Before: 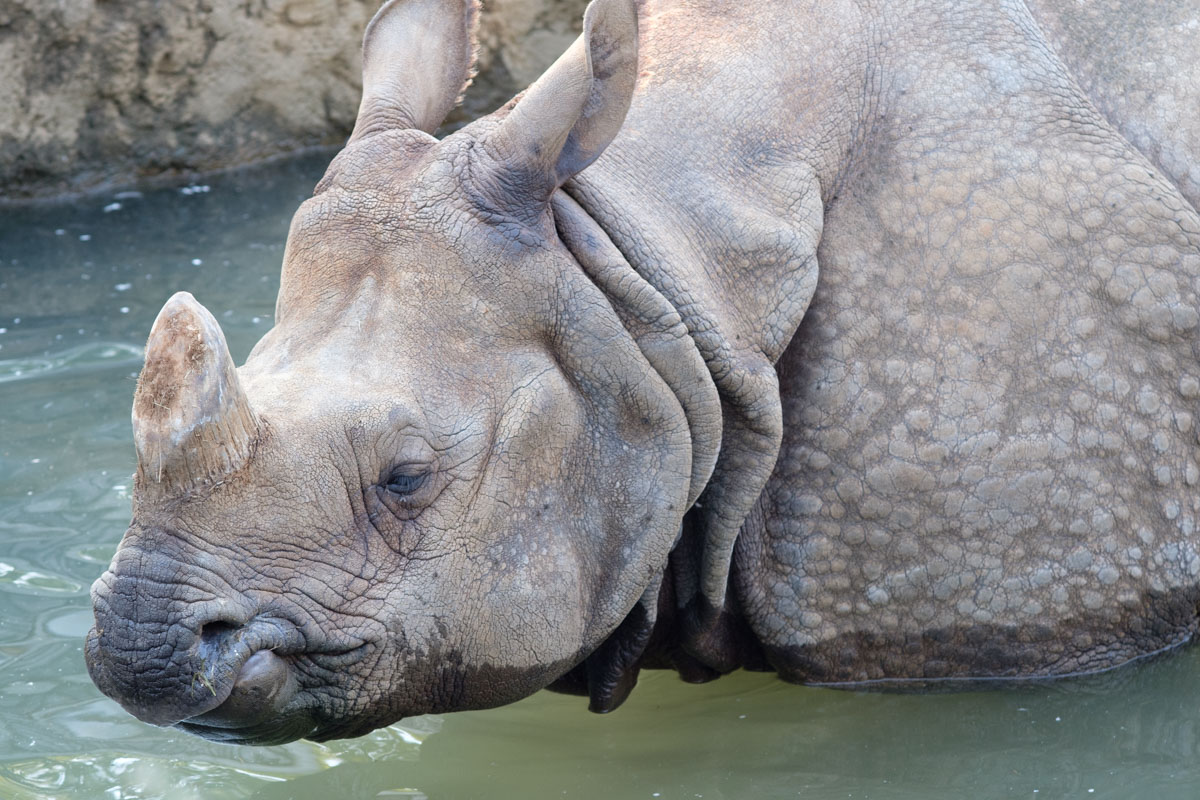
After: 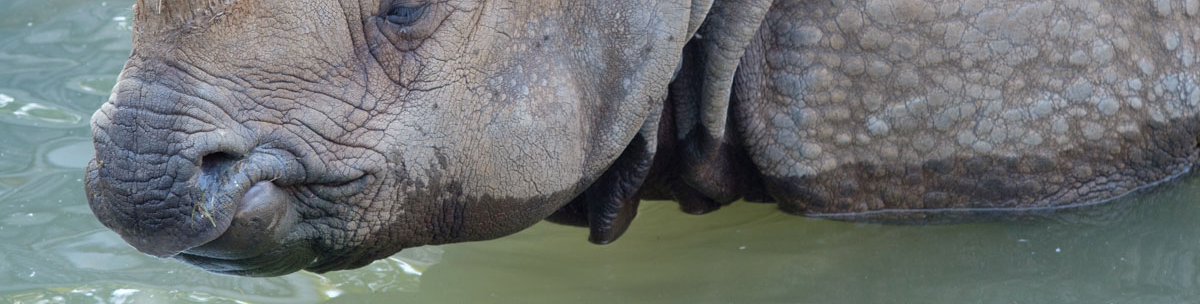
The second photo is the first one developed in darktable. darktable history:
tone equalizer: on, module defaults
crop and rotate: top 58.711%, bottom 3.175%
shadows and highlights: on, module defaults
